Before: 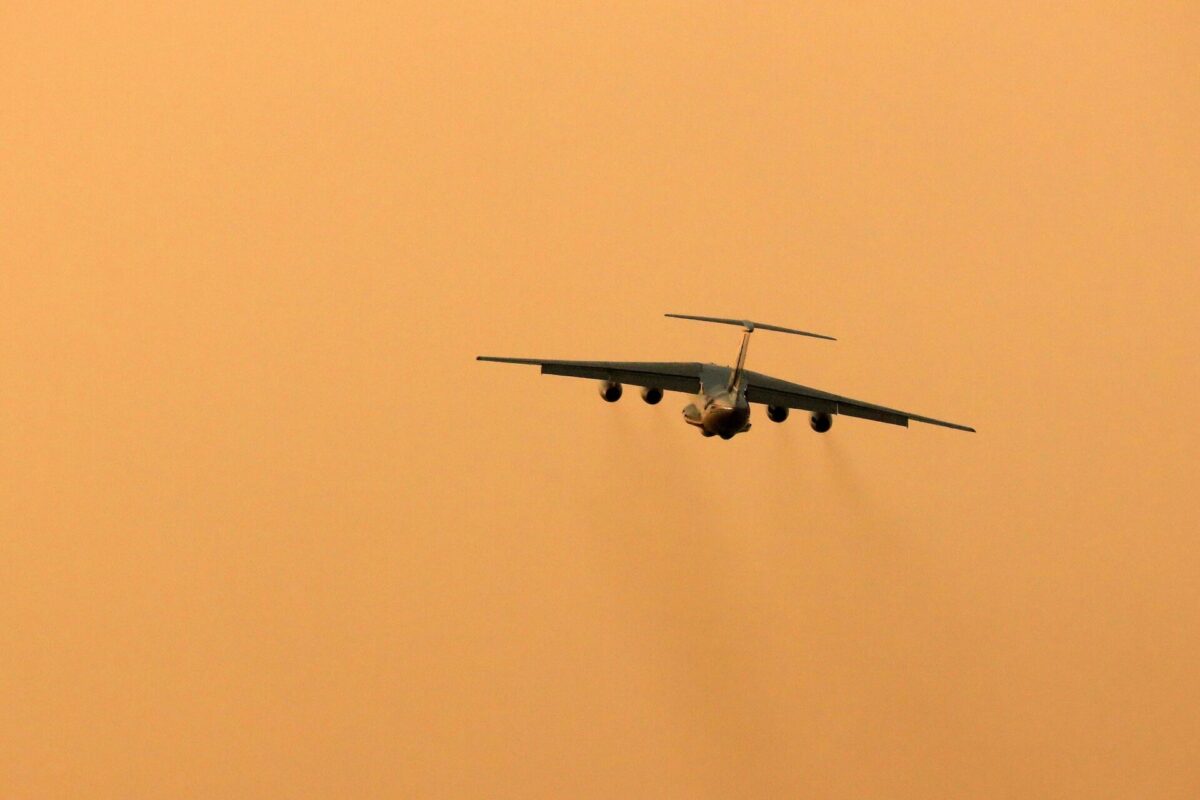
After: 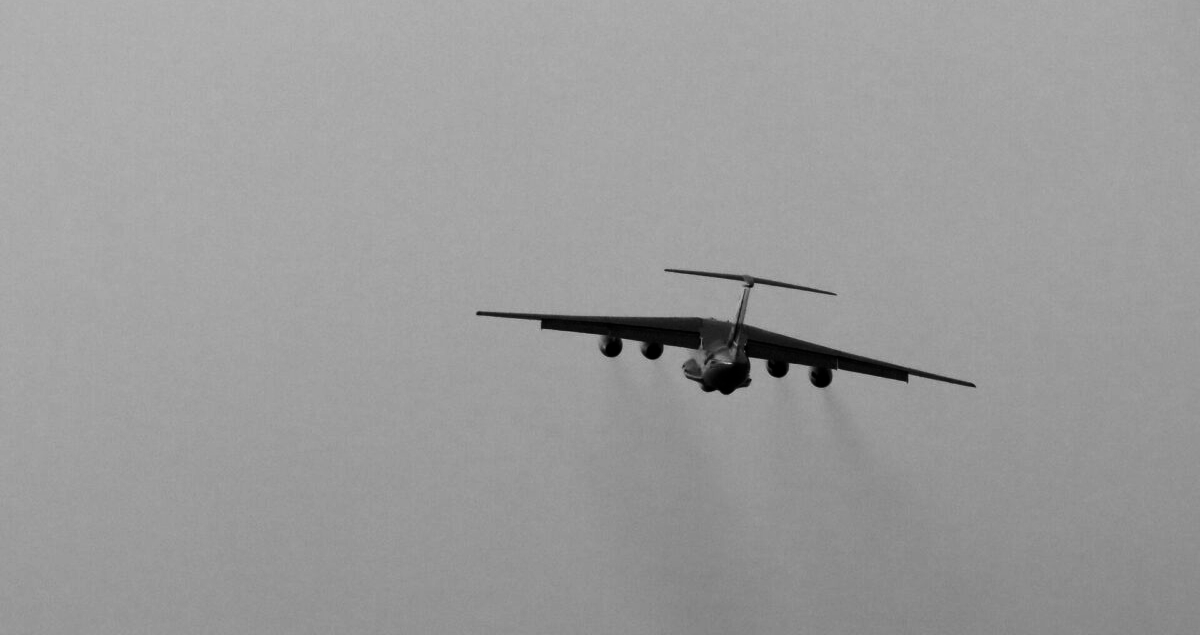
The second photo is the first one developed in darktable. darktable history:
color correction: highlights a* -10.69, highlights b* -19.19
monochrome: on, module defaults
contrast brightness saturation: contrast 0.1, brightness -0.26, saturation 0.14
crop and rotate: top 5.667%, bottom 14.937%
